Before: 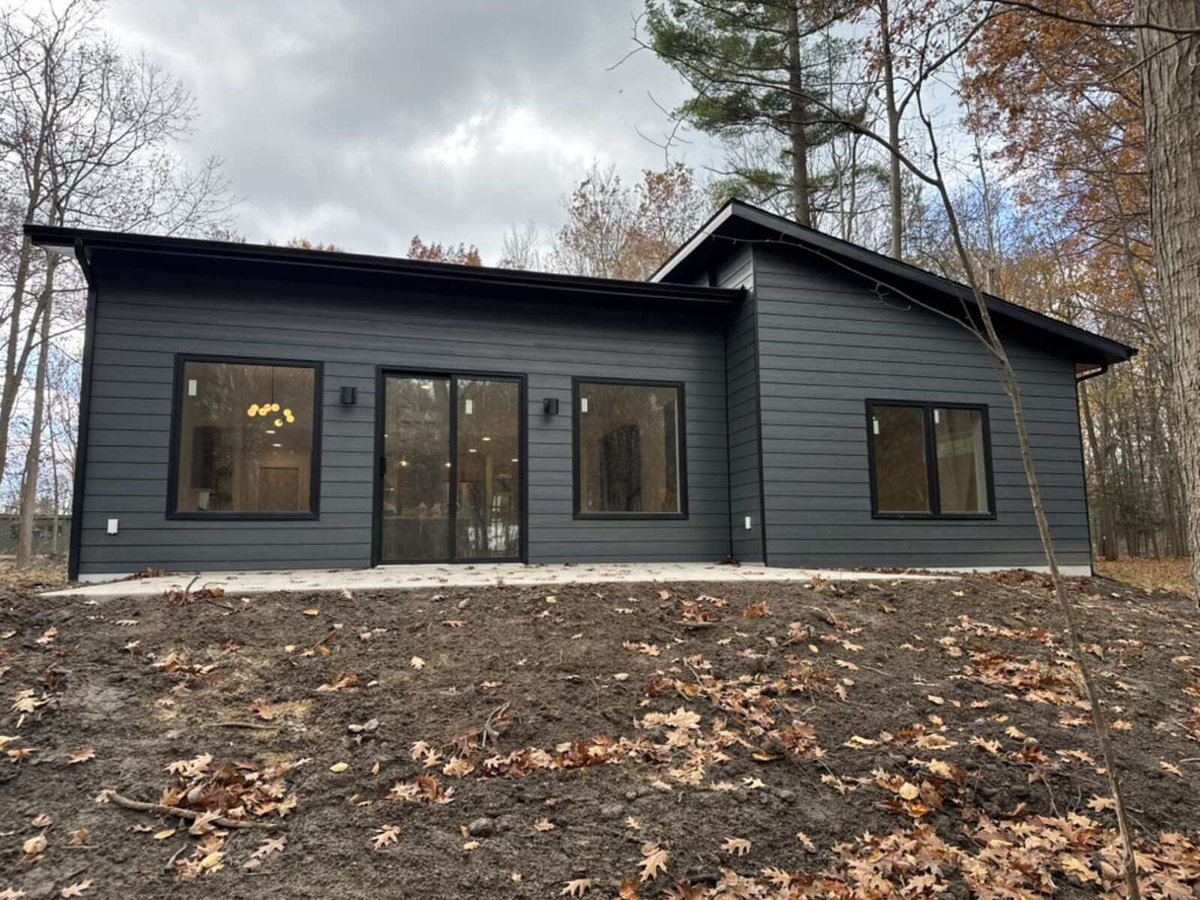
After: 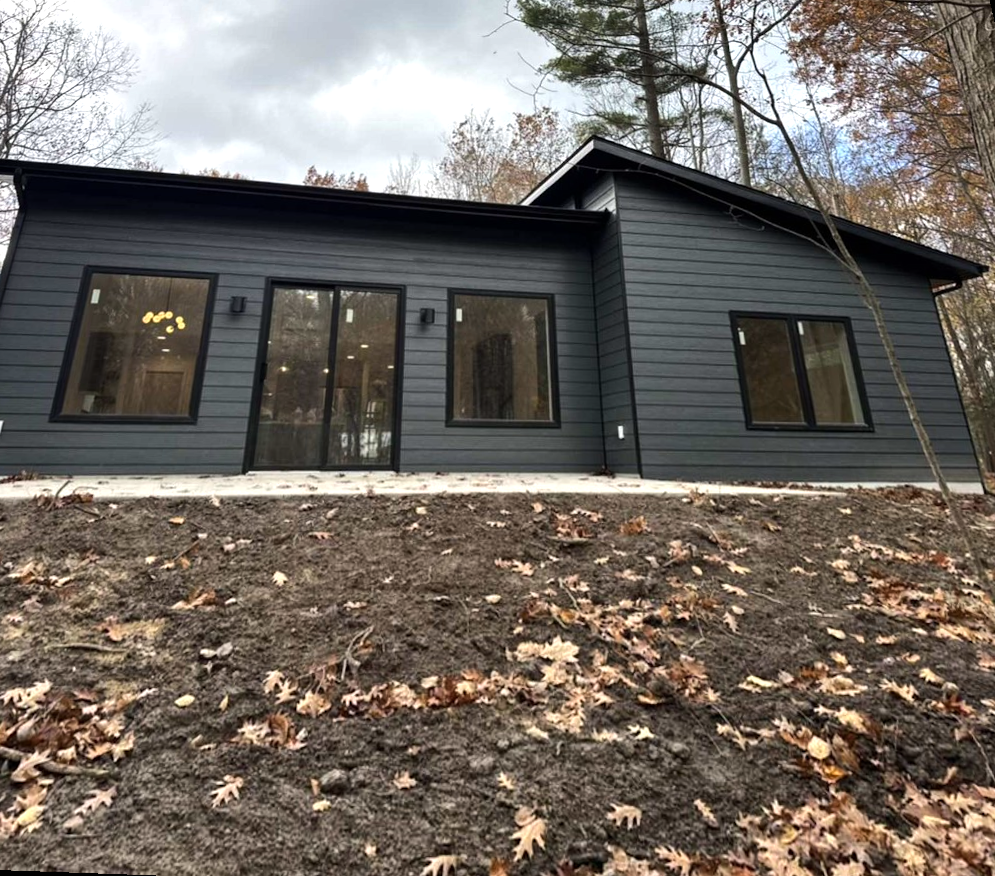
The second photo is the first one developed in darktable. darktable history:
rotate and perspective: rotation 0.72°, lens shift (vertical) -0.352, lens shift (horizontal) -0.051, crop left 0.152, crop right 0.859, crop top 0.019, crop bottom 0.964
tone equalizer: -8 EV -0.417 EV, -7 EV -0.389 EV, -6 EV -0.333 EV, -5 EV -0.222 EV, -3 EV 0.222 EV, -2 EV 0.333 EV, -1 EV 0.389 EV, +0 EV 0.417 EV, edges refinement/feathering 500, mask exposure compensation -1.57 EV, preserve details no
